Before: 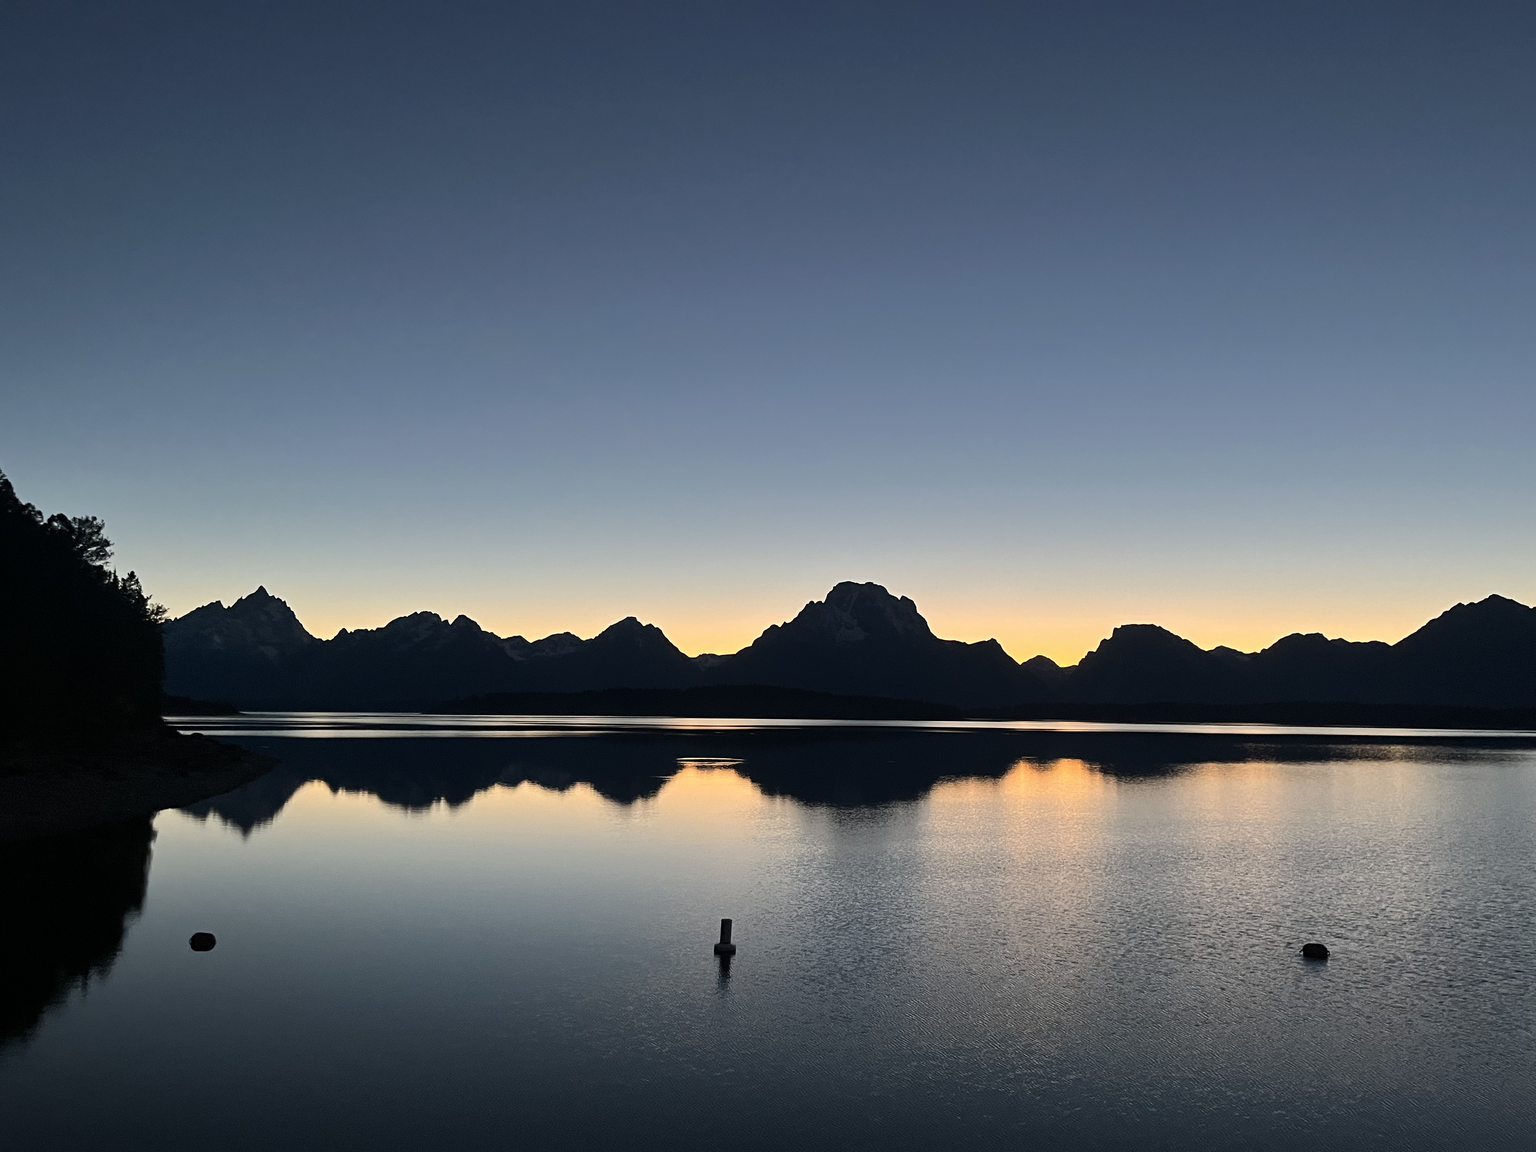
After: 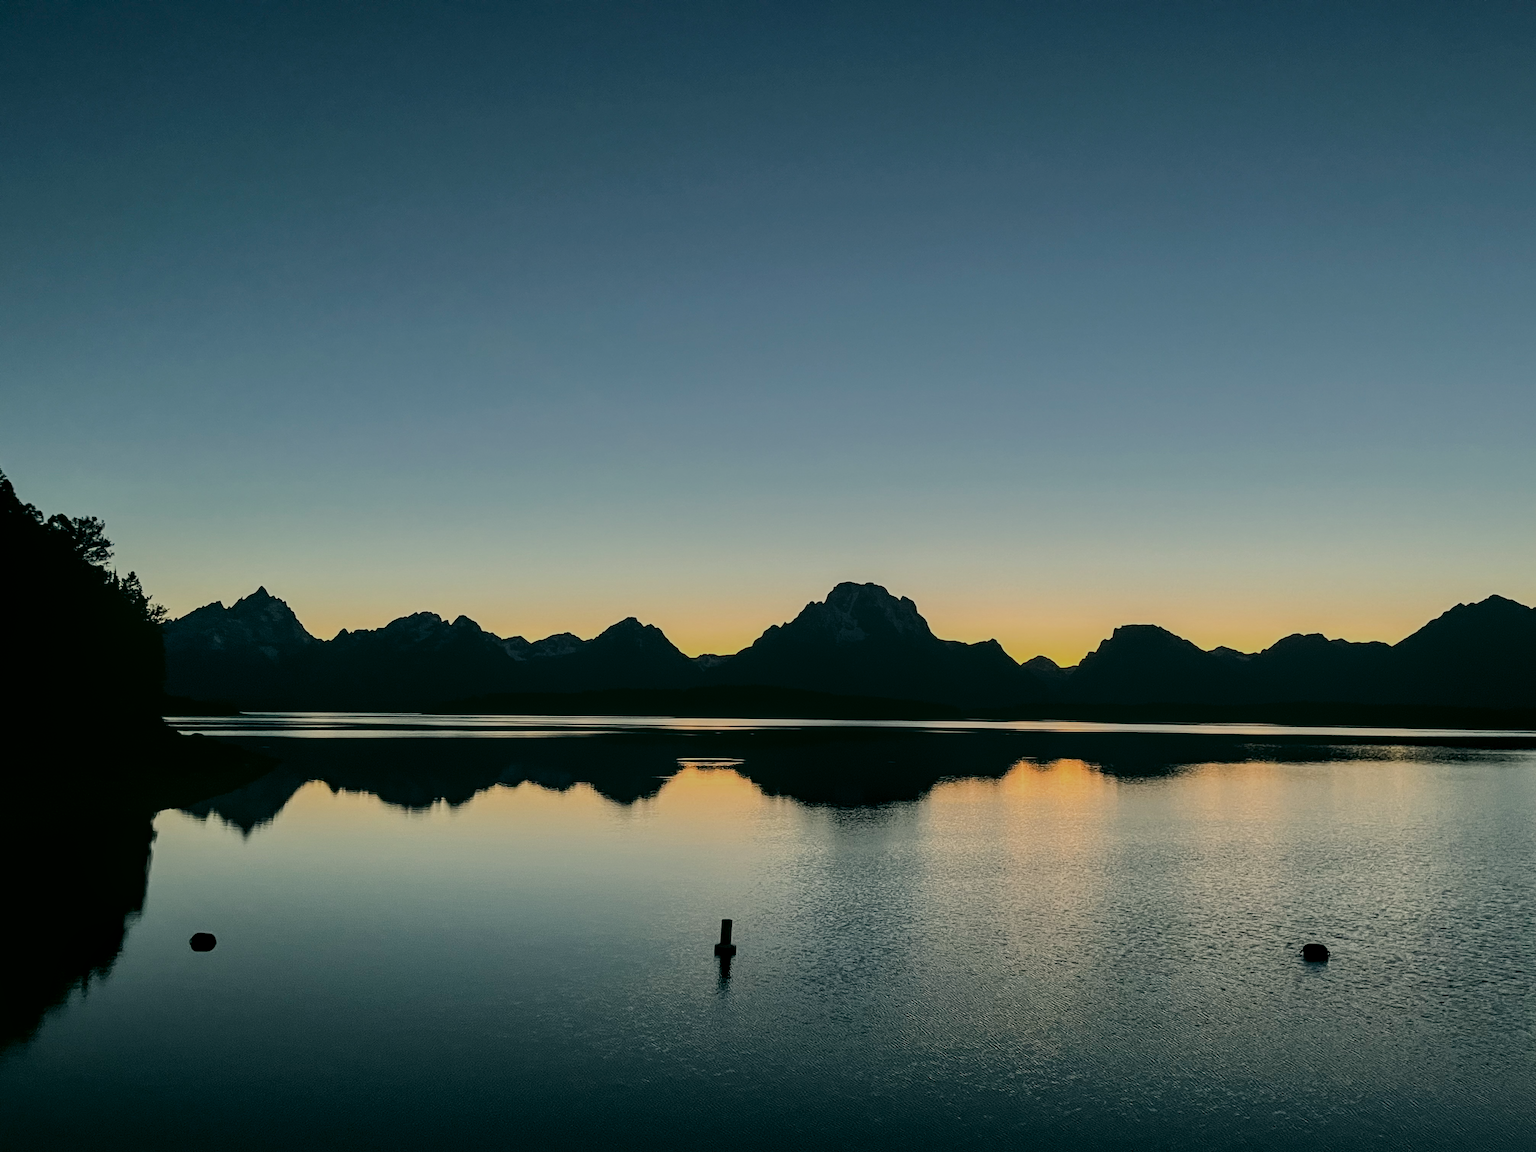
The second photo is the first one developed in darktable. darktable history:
color correction: highlights a* -0.533, highlights b* 9.14, shadows a* -9.15, shadows b* 0.911
local contrast: highlights 24%, detail 130%
filmic rgb: black relative exposure -7.65 EV, white relative exposure 4.56 EV, hardness 3.61
